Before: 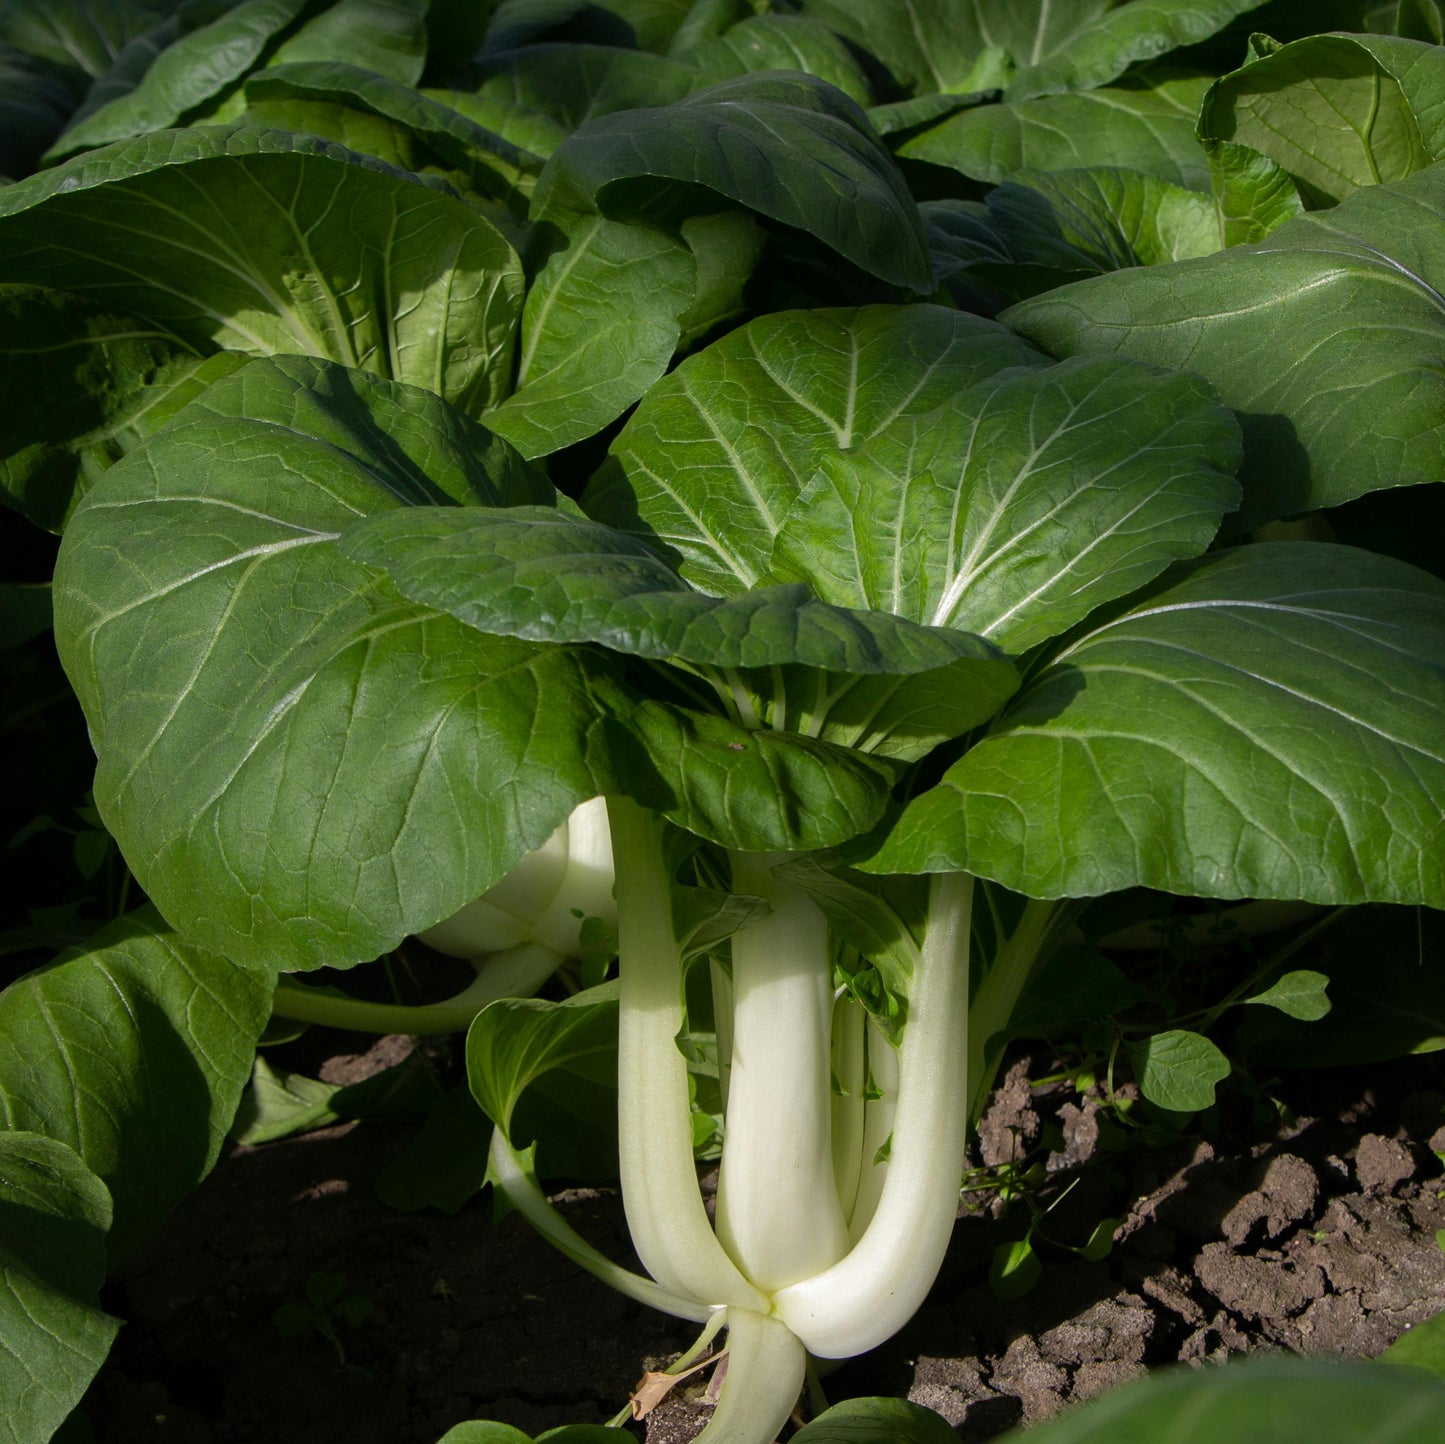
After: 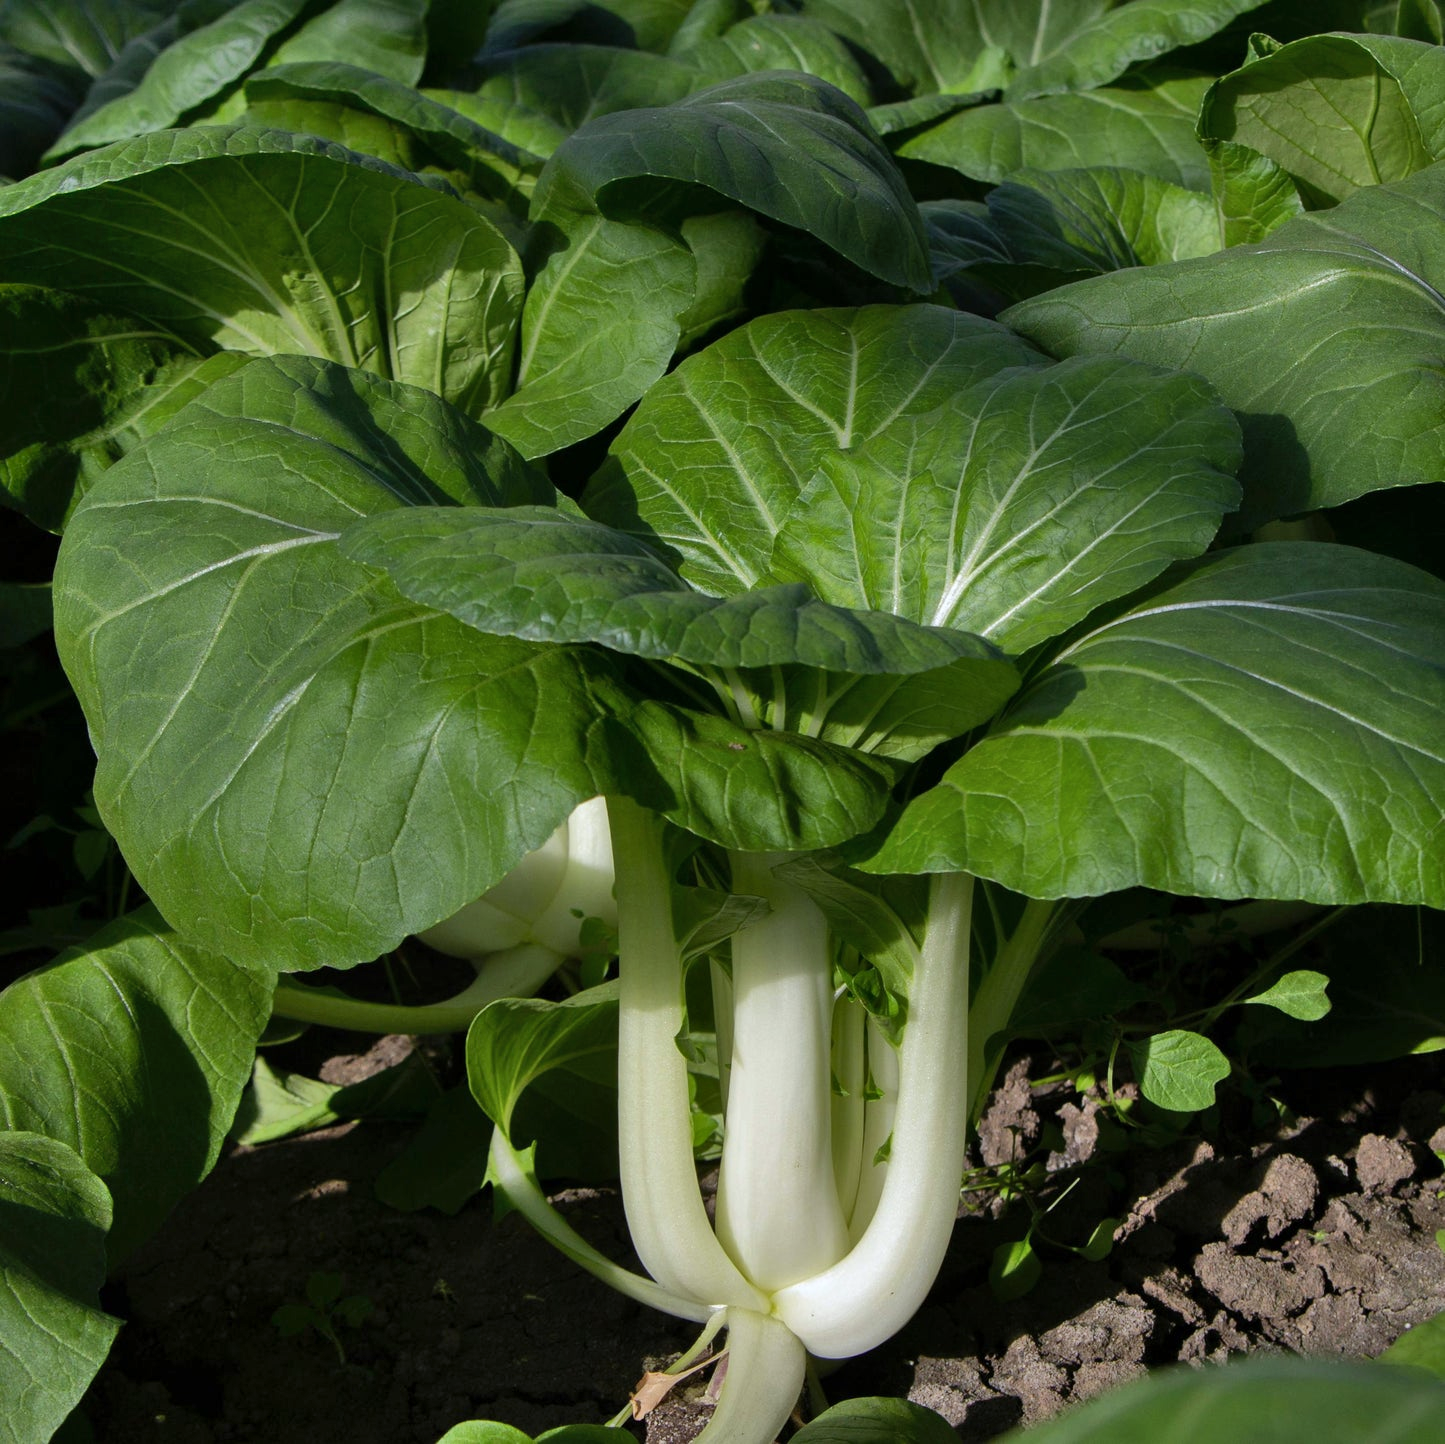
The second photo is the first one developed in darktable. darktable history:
shadows and highlights: shadows color adjustment 97.66%, soften with gaussian
white balance: red 0.976, blue 1.04
